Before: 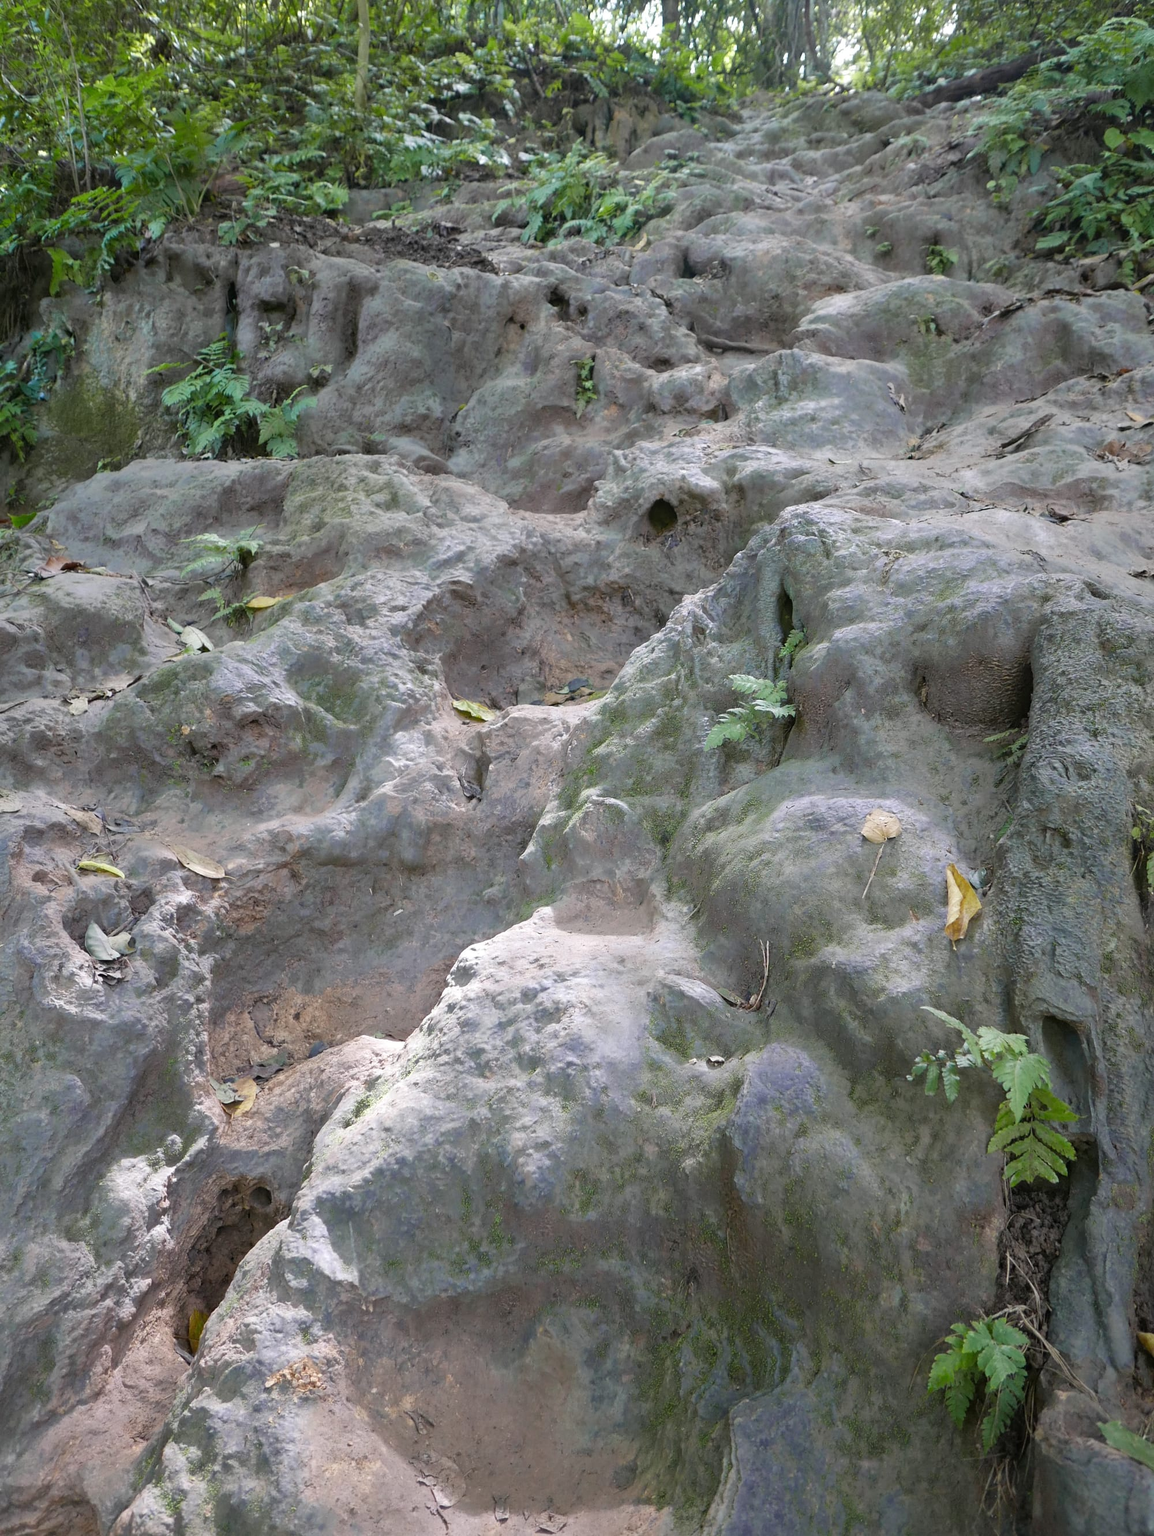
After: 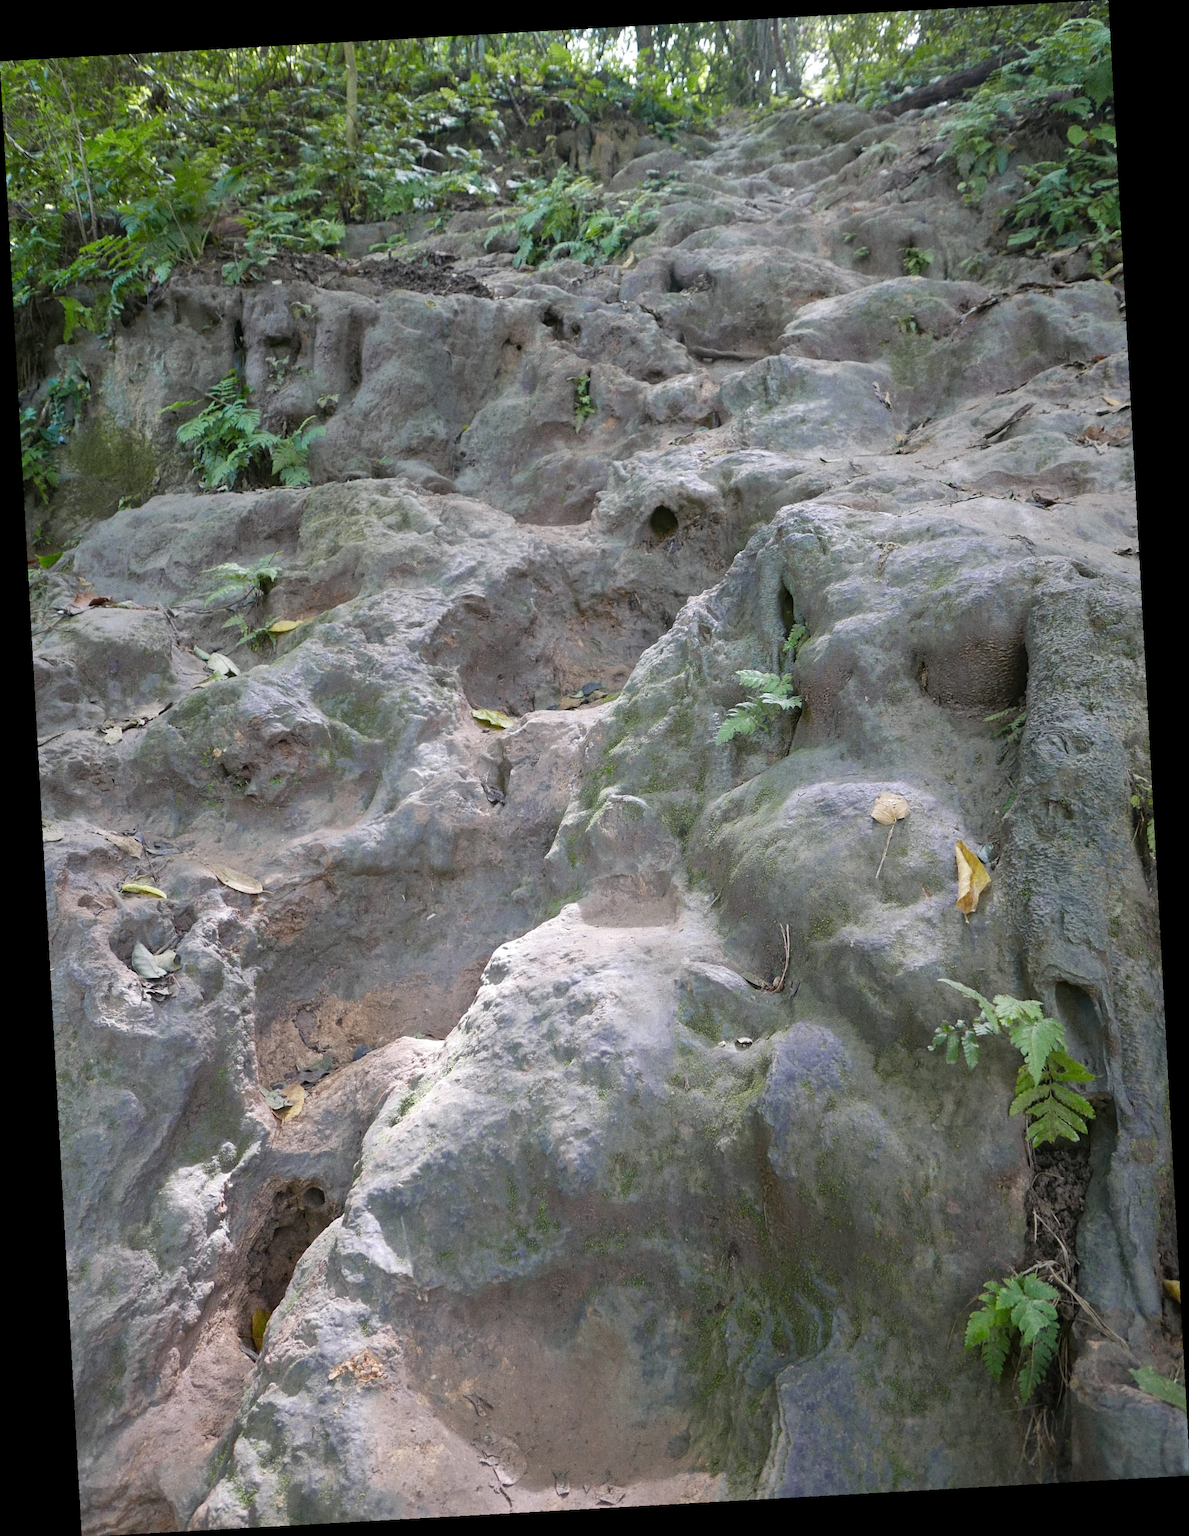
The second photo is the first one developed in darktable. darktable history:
grain: coarseness 0.47 ISO
rotate and perspective: rotation -3.18°, automatic cropping off
